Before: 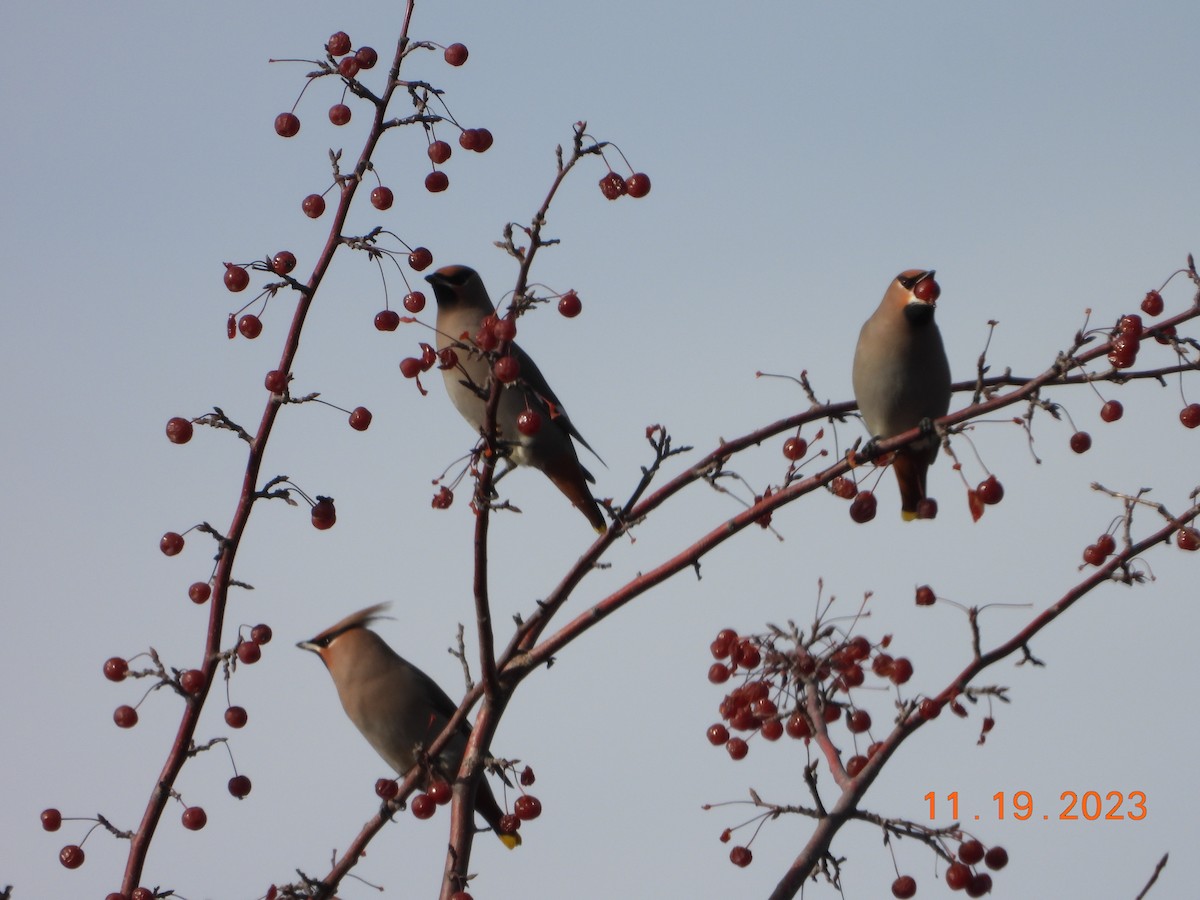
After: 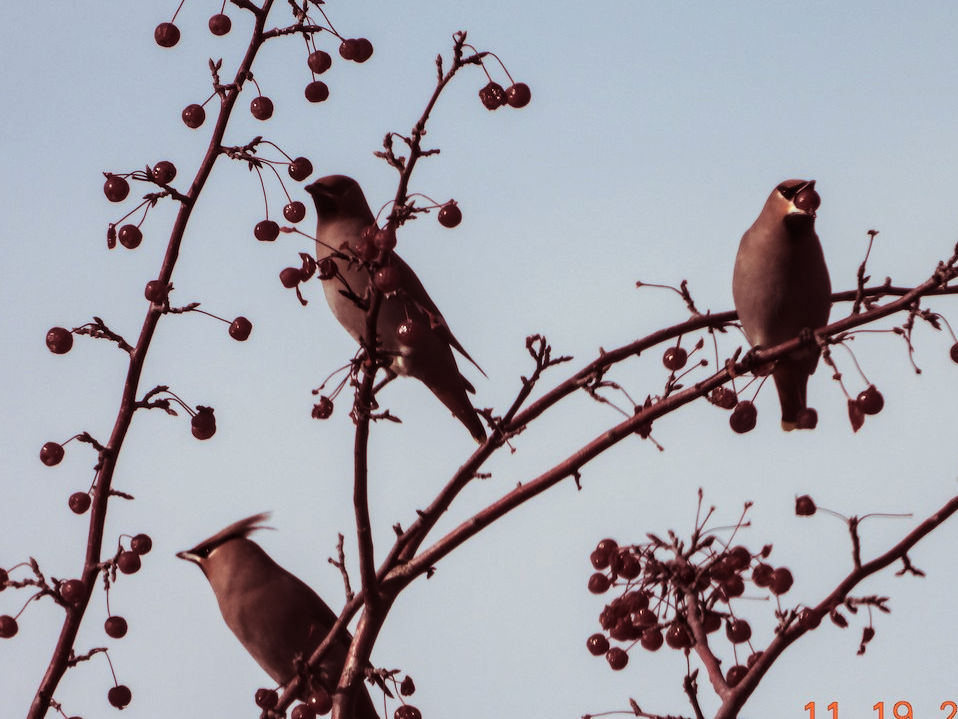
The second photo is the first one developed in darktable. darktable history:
local contrast: on, module defaults
contrast brightness saturation: contrast 0.28
crop and rotate: left 10.071%, top 10.071%, right 10.02%, bottom 10.02%
split-toning: compress 20%
